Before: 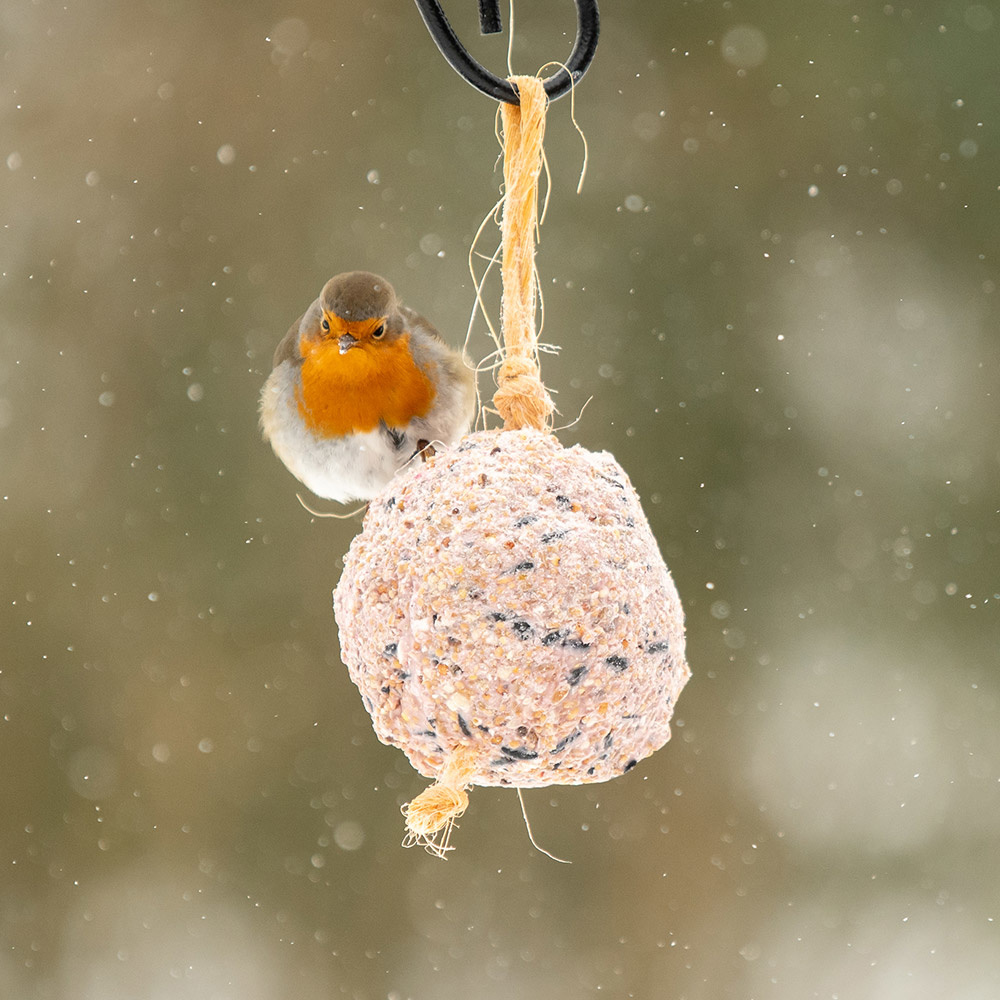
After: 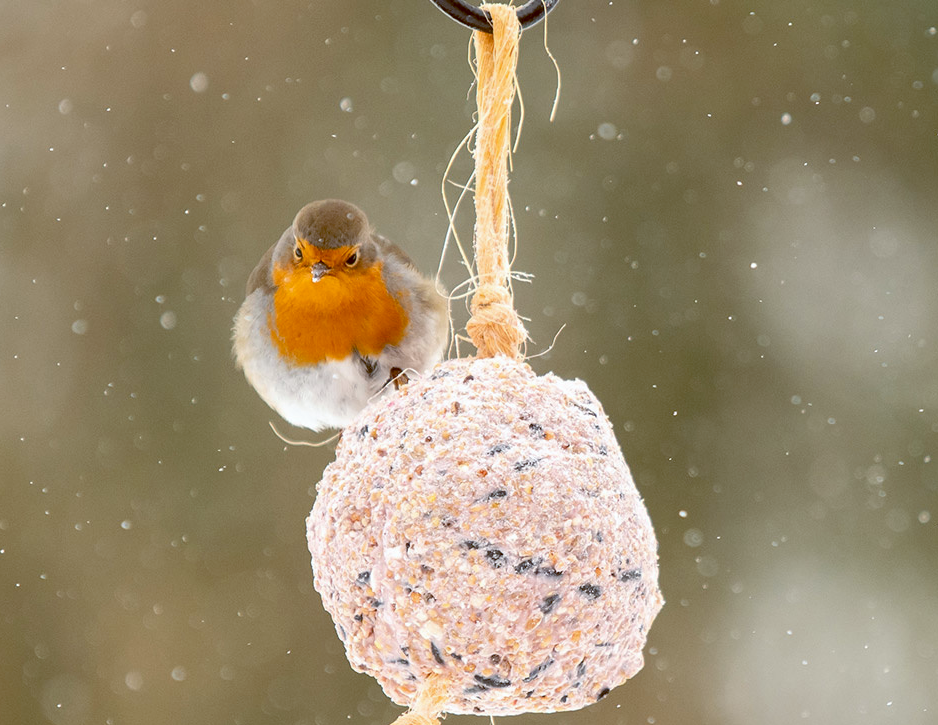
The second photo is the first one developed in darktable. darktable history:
crop: left 2.737%, top 7.287%, right 3.421%, bottom 20.179%
color balance: lift [1, 1.015, 1.004, 0.985], gamma [1, 0.958, 0.971, 1.042], gain [1, 0.956, 0.977, 1.044]
